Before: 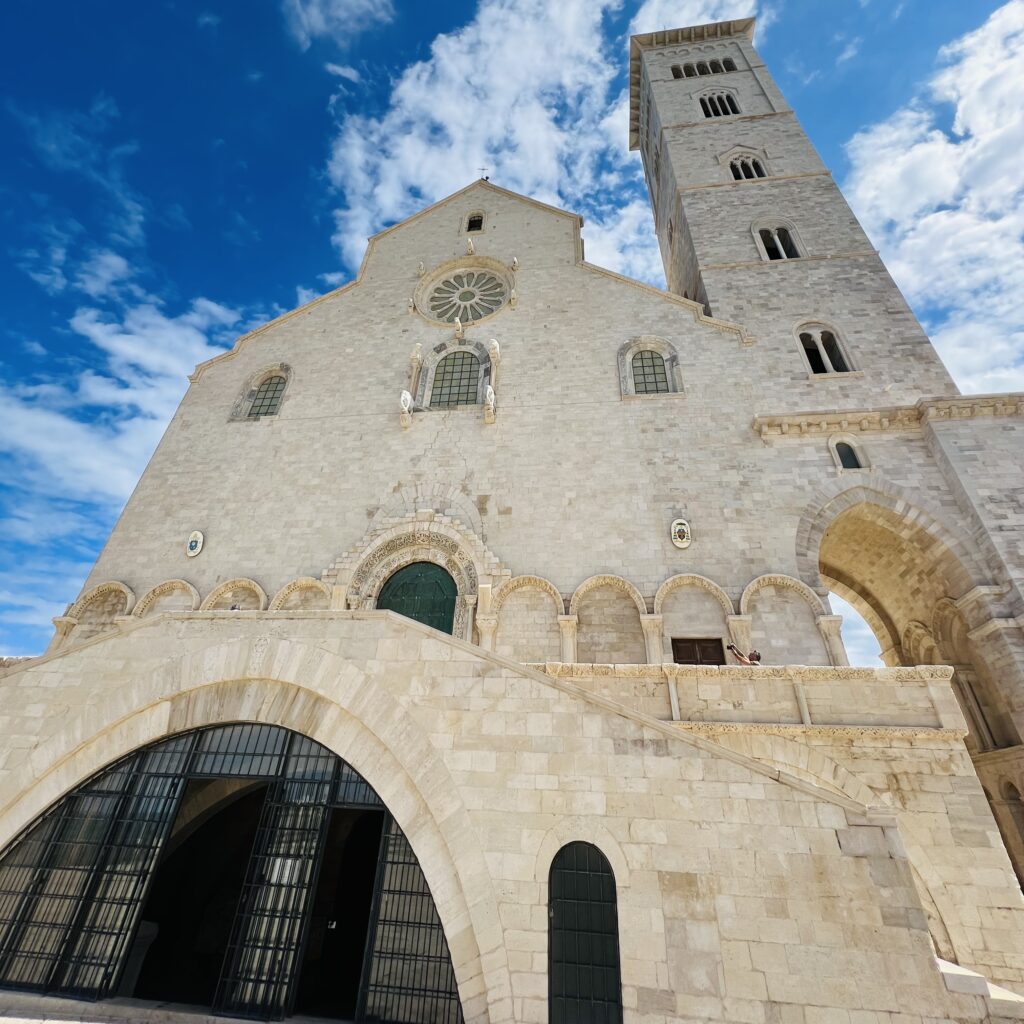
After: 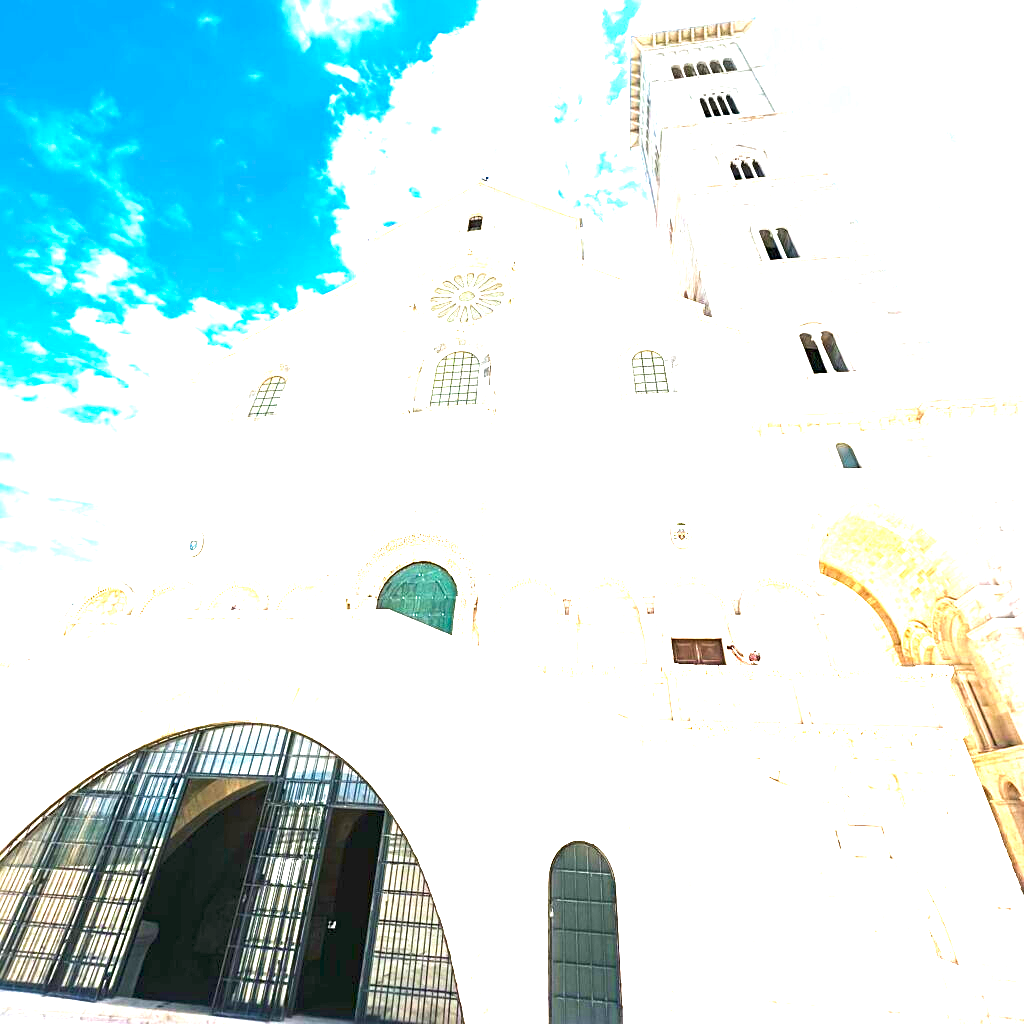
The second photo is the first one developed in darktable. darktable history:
sharpen: radius 2.486, amount 0.323
velvia: on, module defaults
exposure: exposure 2.987 EV, compensate exposure bias true, compensate highlight preservation false
